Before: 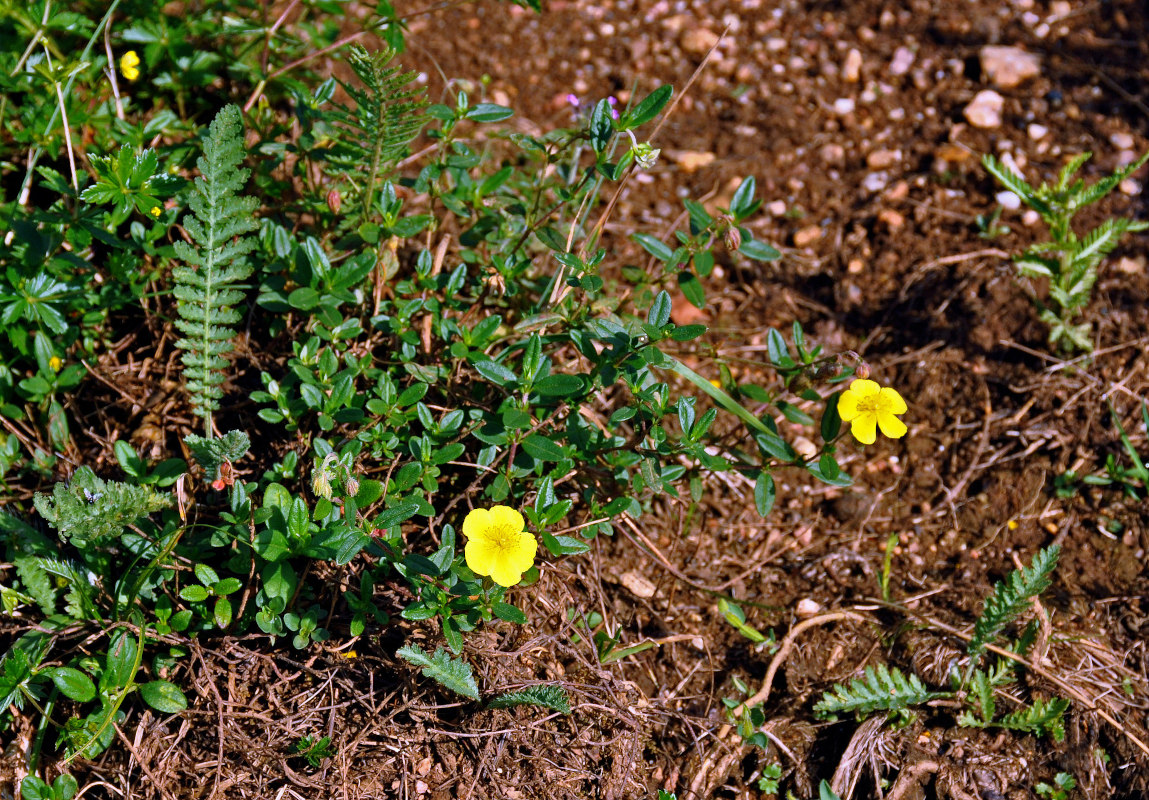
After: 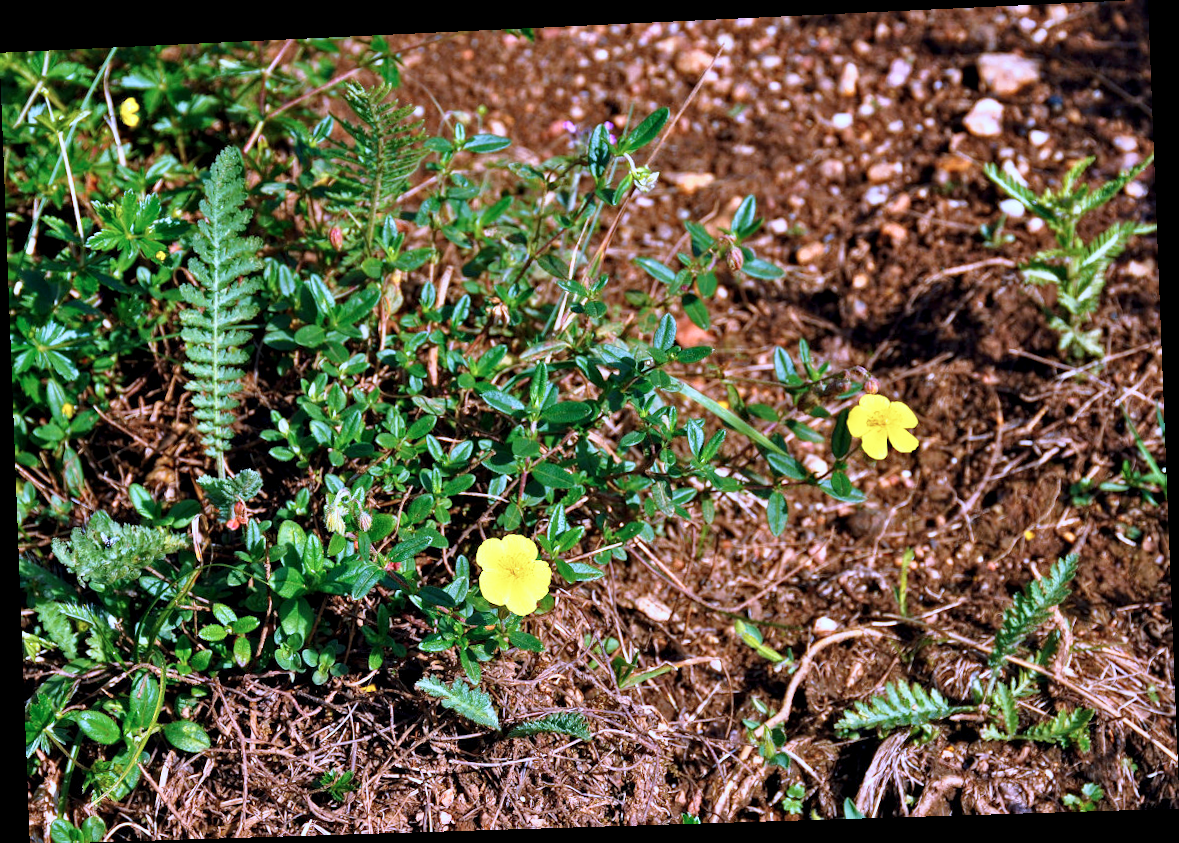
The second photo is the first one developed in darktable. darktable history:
local contrast: highlights 100%, shadows 100%, detail 120%, midtone range 0.2
color correction: highlights a* -2.24, highlights b* -18.1
rotate and perspective: rotation -2.22°, lens shift (horizontal) -0.022, automatic cropping off
base curve: curves: ch0 [(0, 0) (0.579, 0.807) (1, 1)], preserve colors none
